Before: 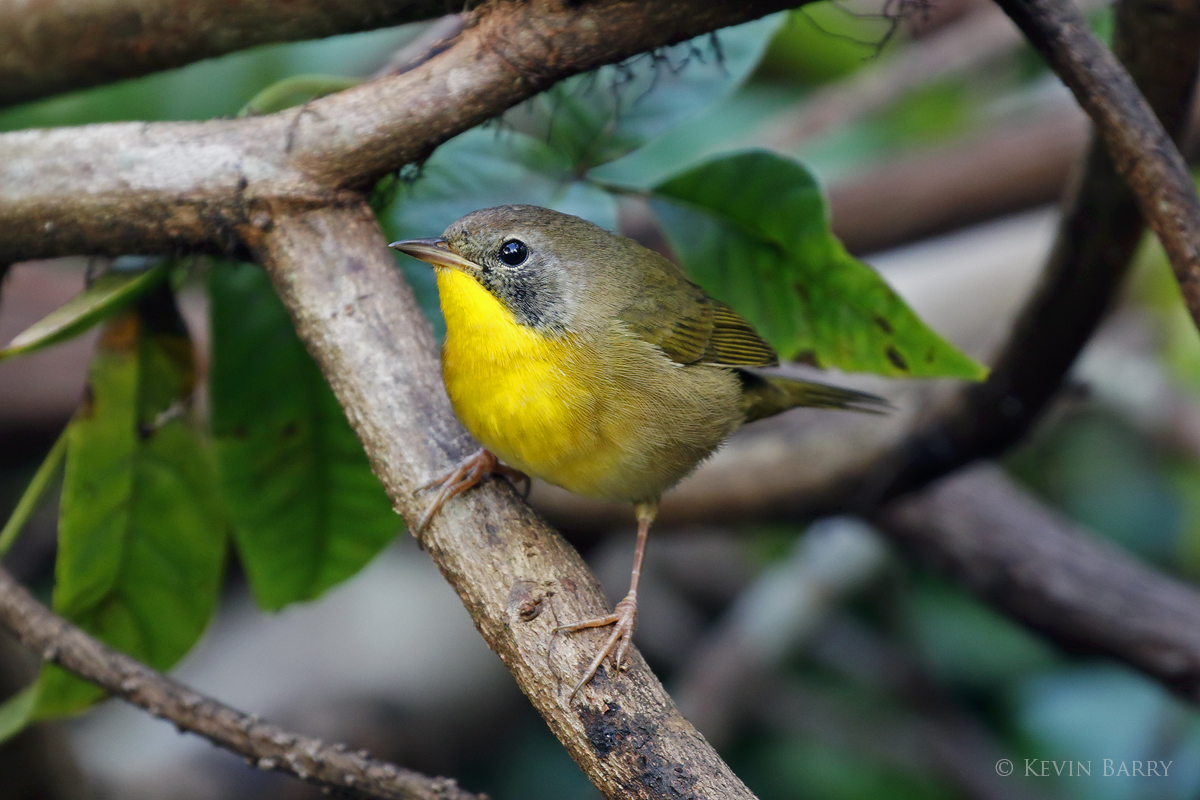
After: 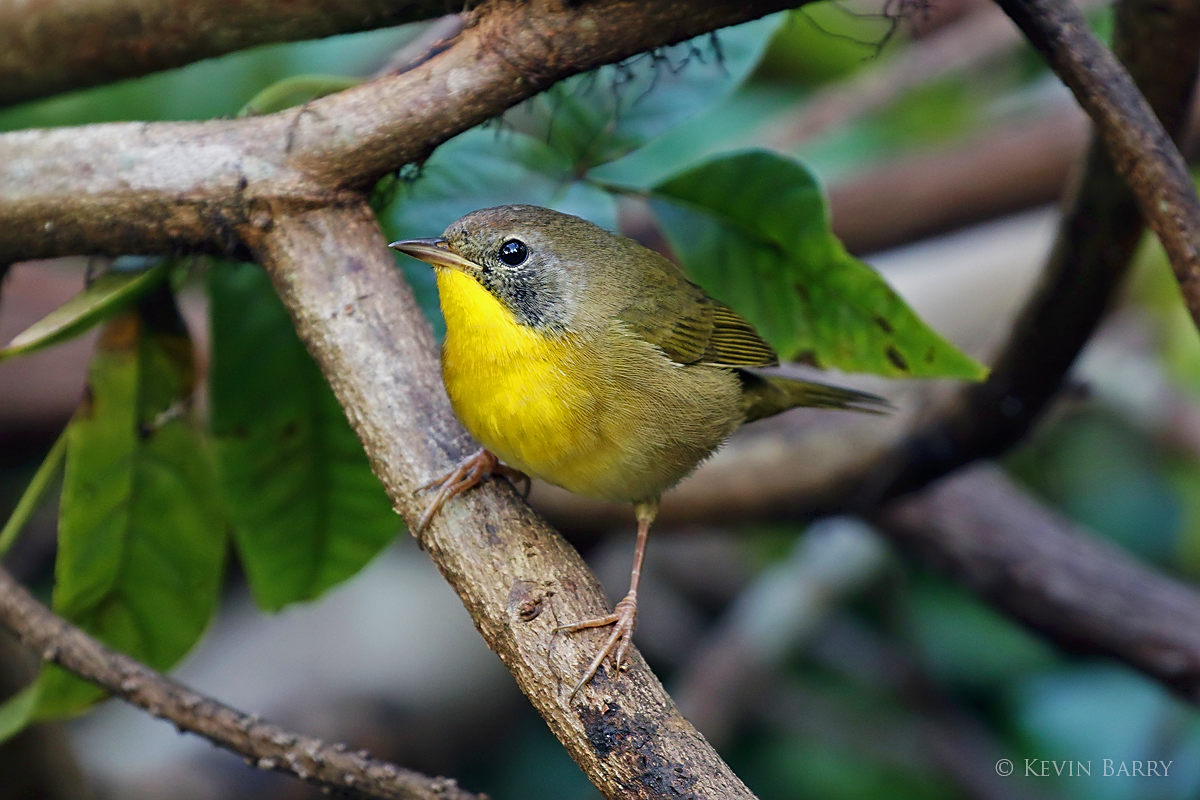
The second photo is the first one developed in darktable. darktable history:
sharpen: on, module defaults
exposure: exposure -0.04 EV, compensate highlight preservation false
velvia: on, module defaults
